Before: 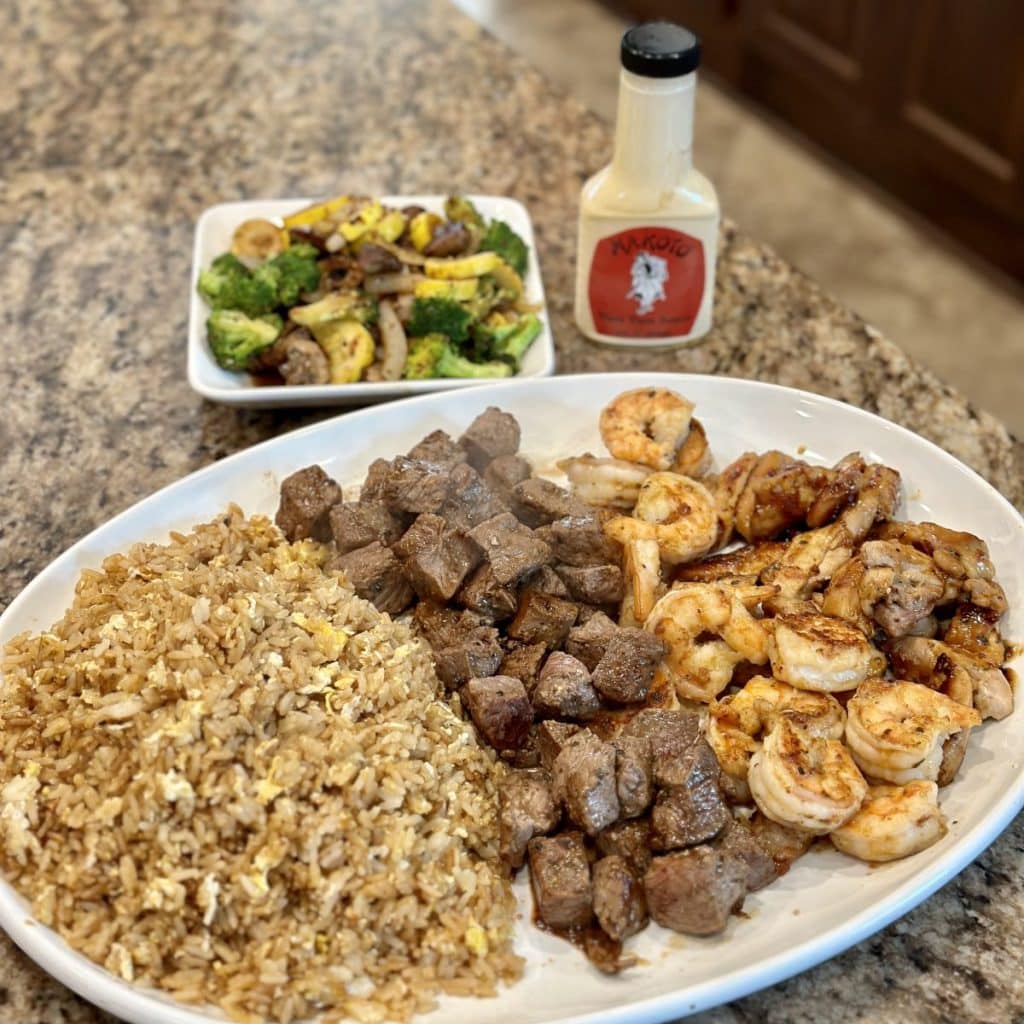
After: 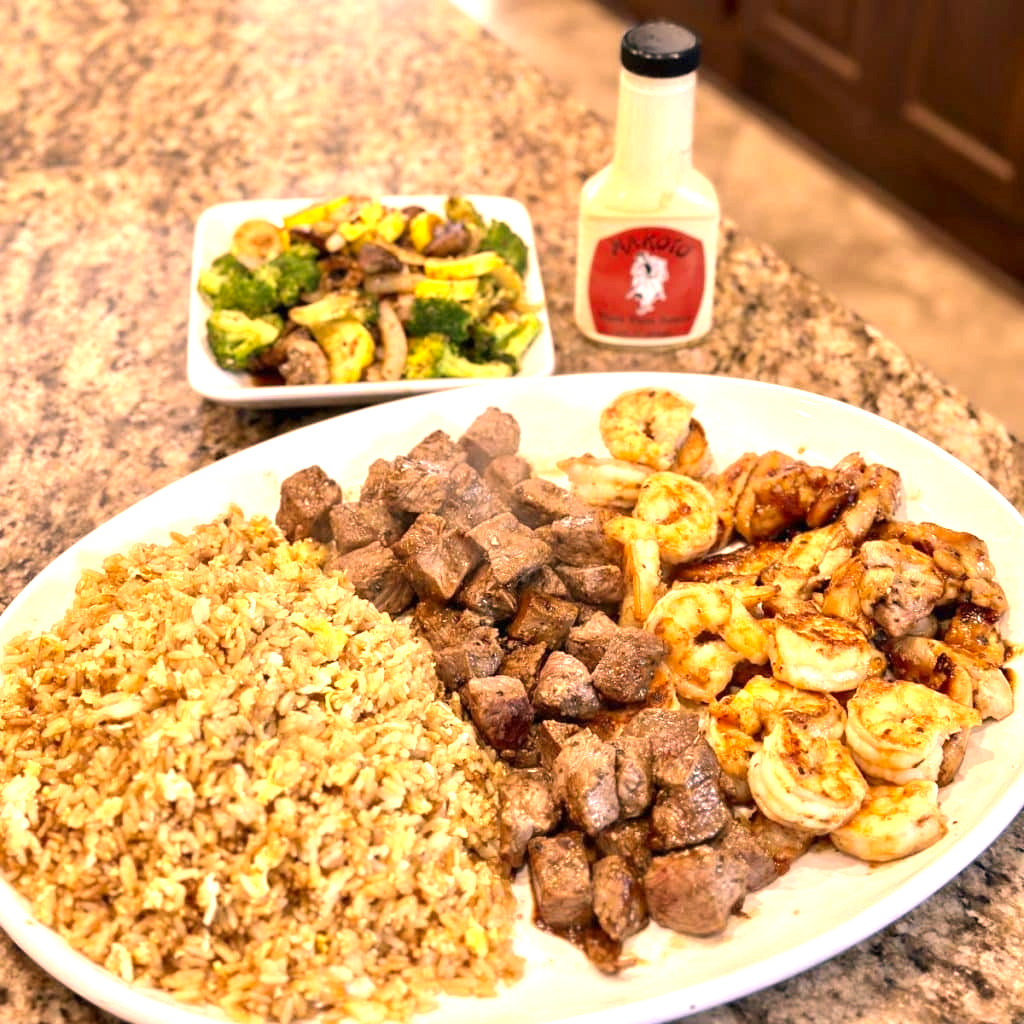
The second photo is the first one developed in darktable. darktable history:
color correction: highlights a* 21.16, highlights b* 19.61
exposure: black level correction 0, exposure 1 EV, compensate exposure bias true, compensate highlight preservation false
